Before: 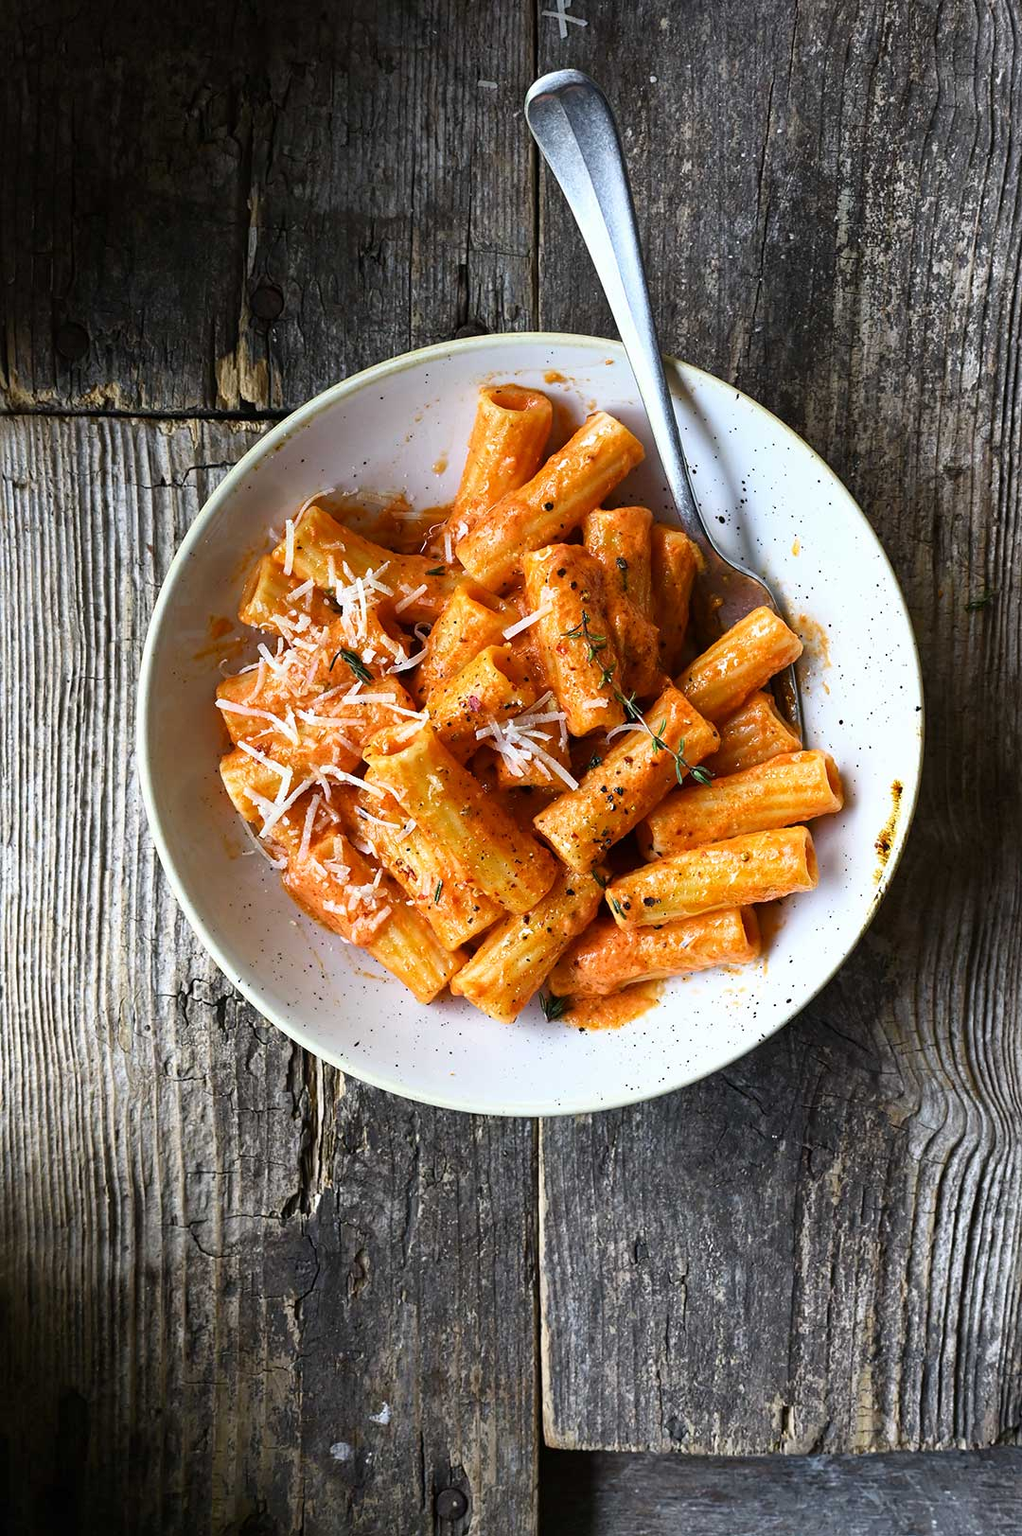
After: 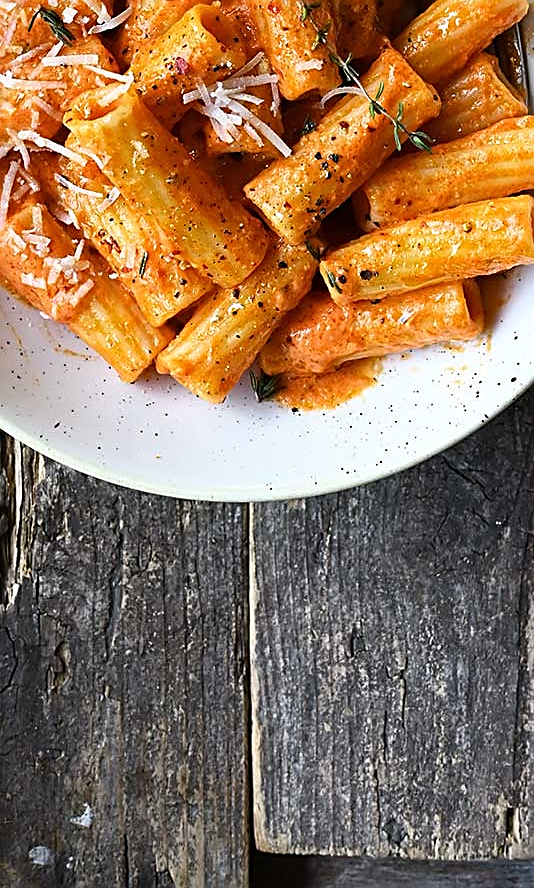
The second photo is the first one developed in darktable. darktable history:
crop: left 29.672%, top 41.786%, right 20.851%, bottom 3.487%
sharpen: amount 0.75
